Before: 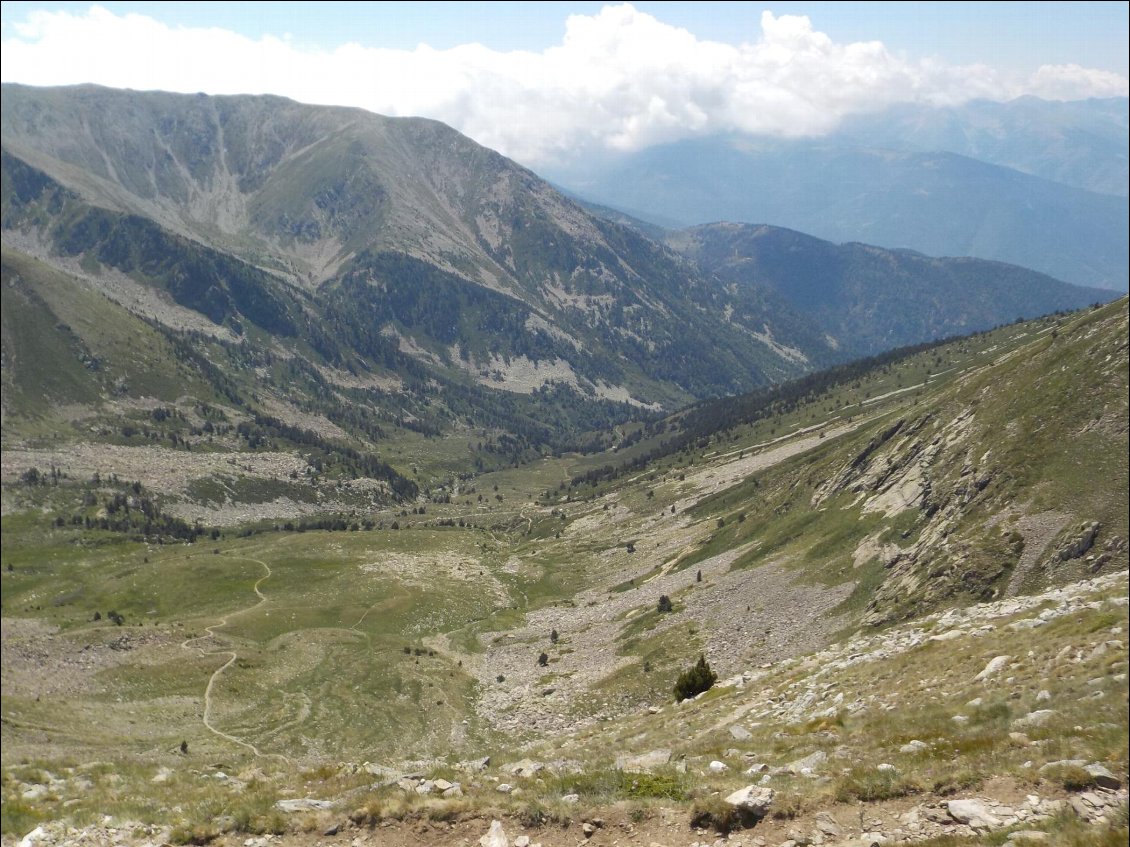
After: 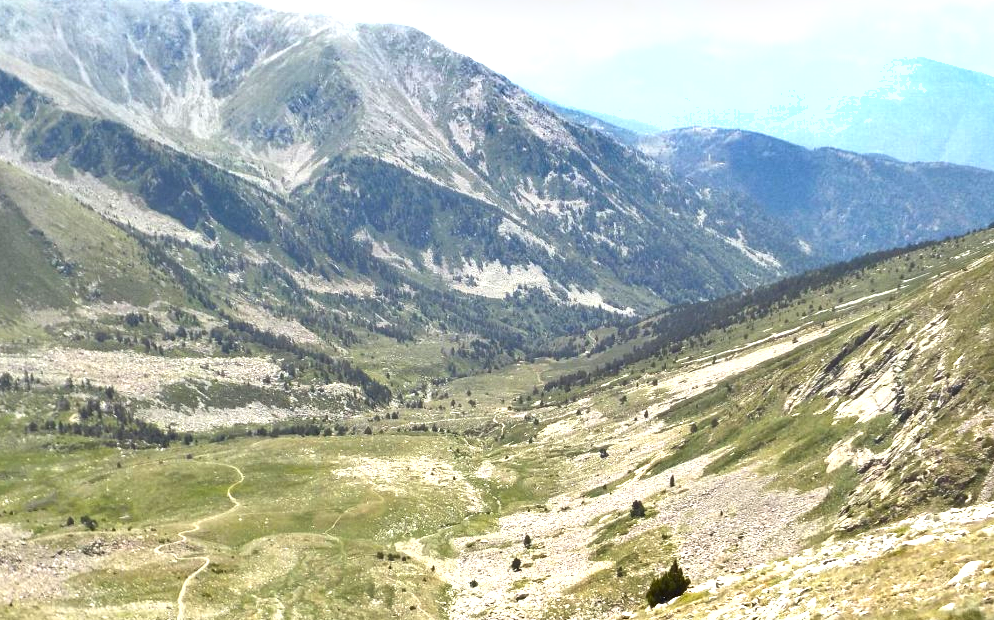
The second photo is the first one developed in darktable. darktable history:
crop and rotate: left 2.435%, top 11.253%, right 9.595%, bottom 15.453%
exposure: black level correction 0, exposure 1.472 EV, compensate highlight preservation false
shadows and highlights: shadows 47.11, highlights -42.92, soften with gaussian
